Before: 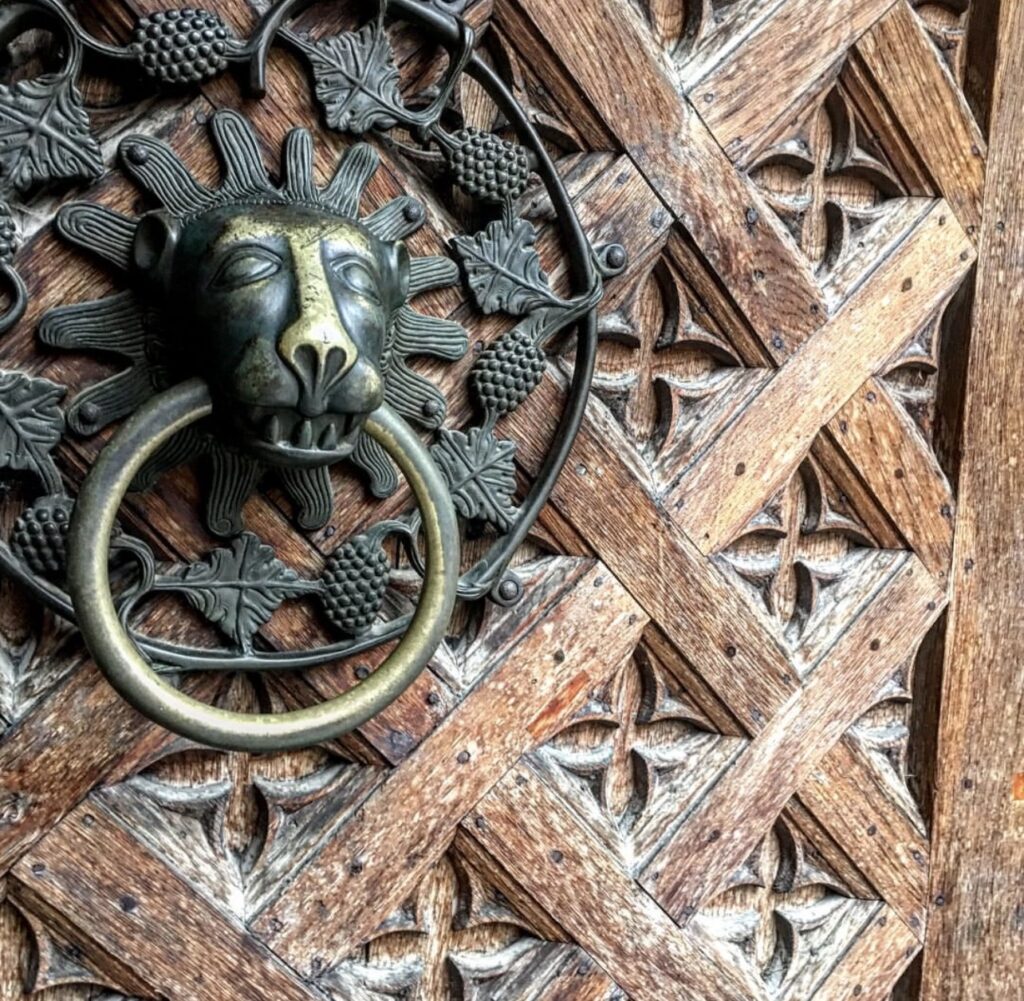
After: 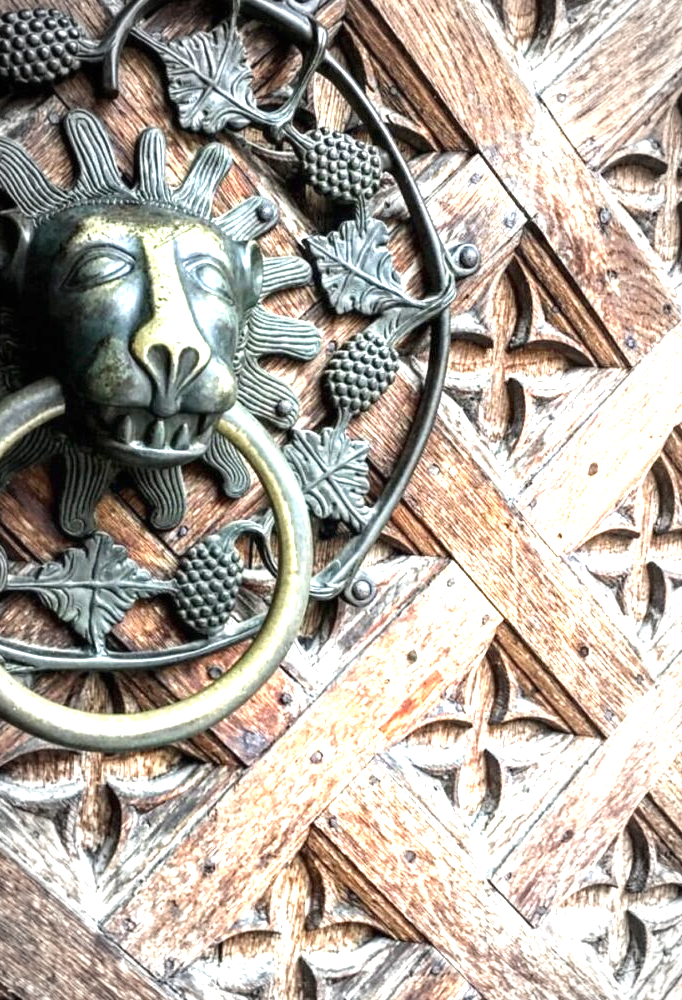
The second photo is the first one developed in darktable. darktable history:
exposure: black level correction 0, exposure 1.388 EV, compensate exposure bias true, compensate highlight preservation false
vignetting: automatic ratio true
crop and rotate: left 14.436%, right 18.898%
rgb levels: preserve colors max RGB
